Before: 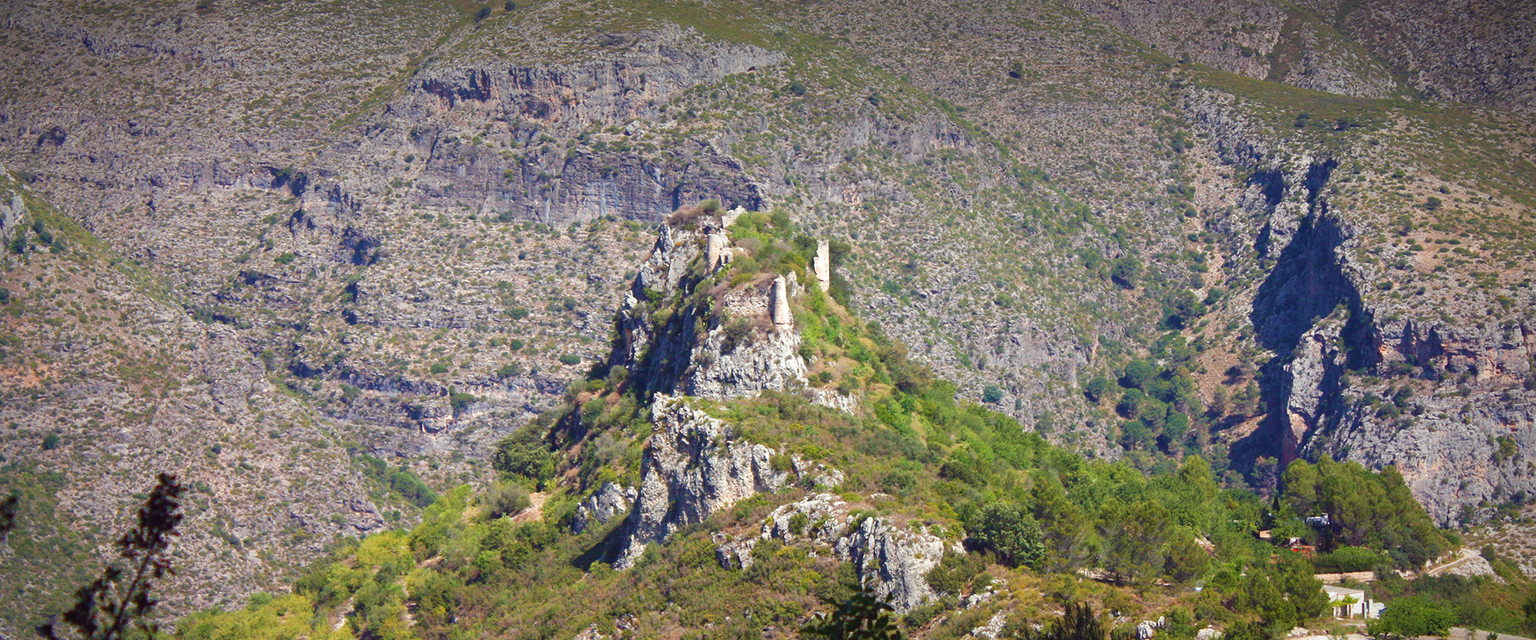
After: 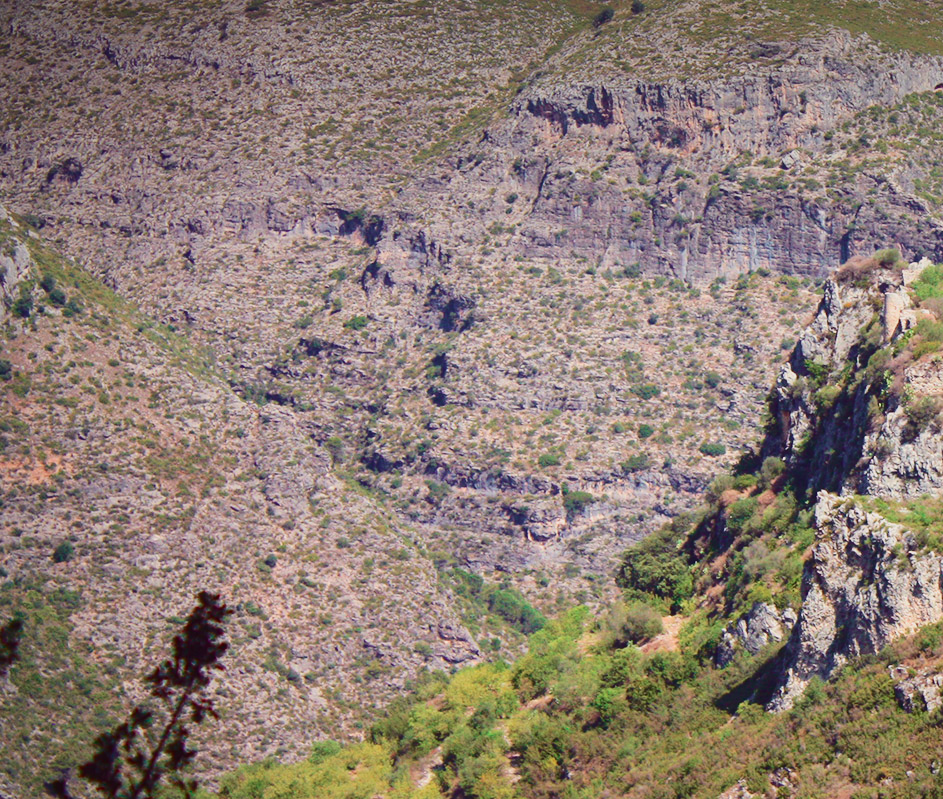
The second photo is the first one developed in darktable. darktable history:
crop and rotate: left 0%, top 0%, right 50.845%
tone curve: curves: ch0 [(0, 0.019) (0.204, 0.162) (0.491, 0.519) (0.748, 0.765) (1, 0.919)]; ch1 [(0, 0) (0.201, 0.113) (0.372, 0.282) (0.443, 0.434) (0.496, 0.504) (0.566, 0.585) (0.761, 0.803) (1, 1)]; ch2 [(0, 0) (0.434, 0.447) (0.483, 0.487) (0.555, 0.563) (0.697, 0.68) (1, 1)], color space Lab, independent channels, preserve colors none
